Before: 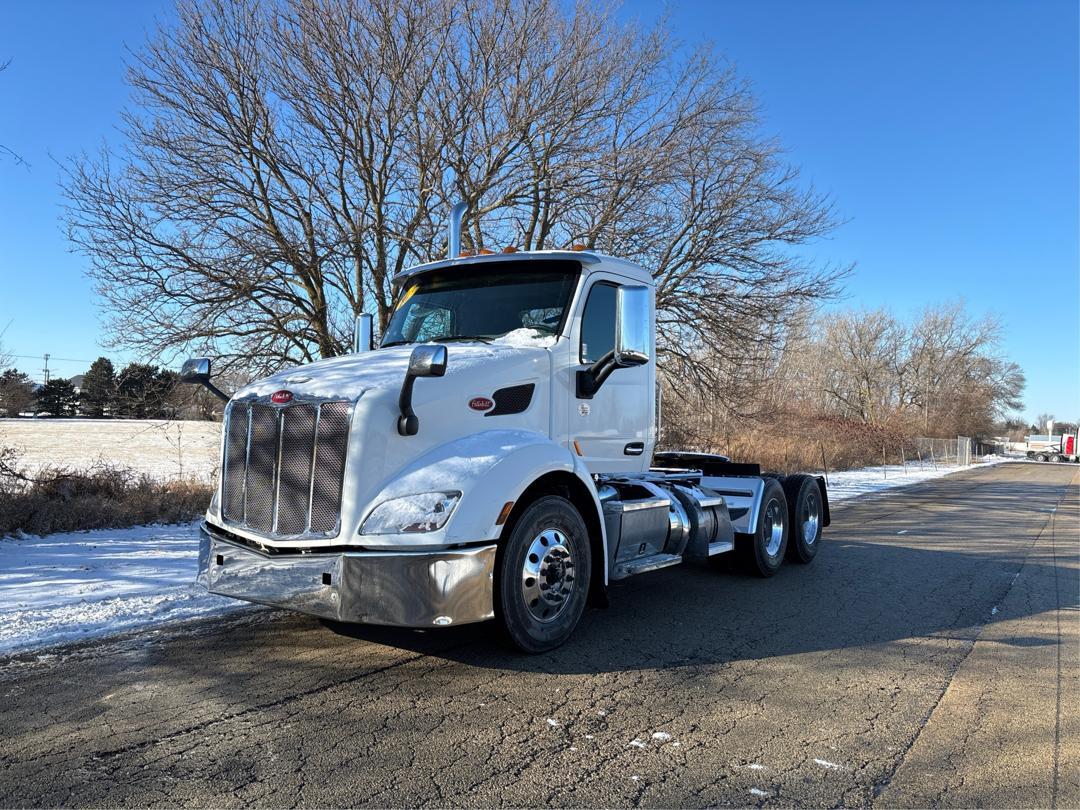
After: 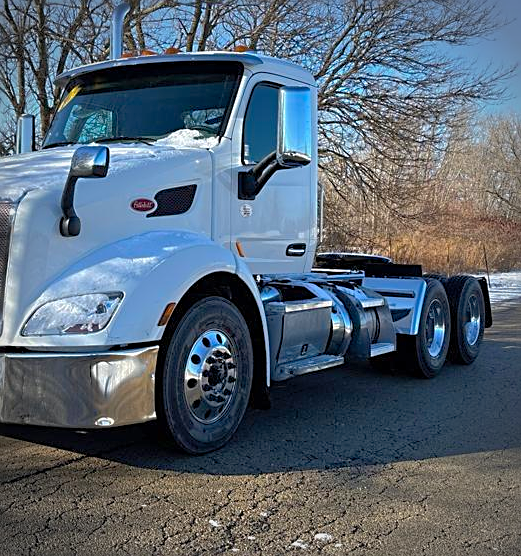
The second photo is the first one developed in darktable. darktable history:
vignetting: automatic ratio true
crop: left 31.379%, top 24.658%, right 20.326%, bottom 6.628%
sharpen: on, module defaults
color balance rgb: perceptual saturation grading › global saturation 20%, global vibrance 20%
shadows and highlights: on, module defaults
